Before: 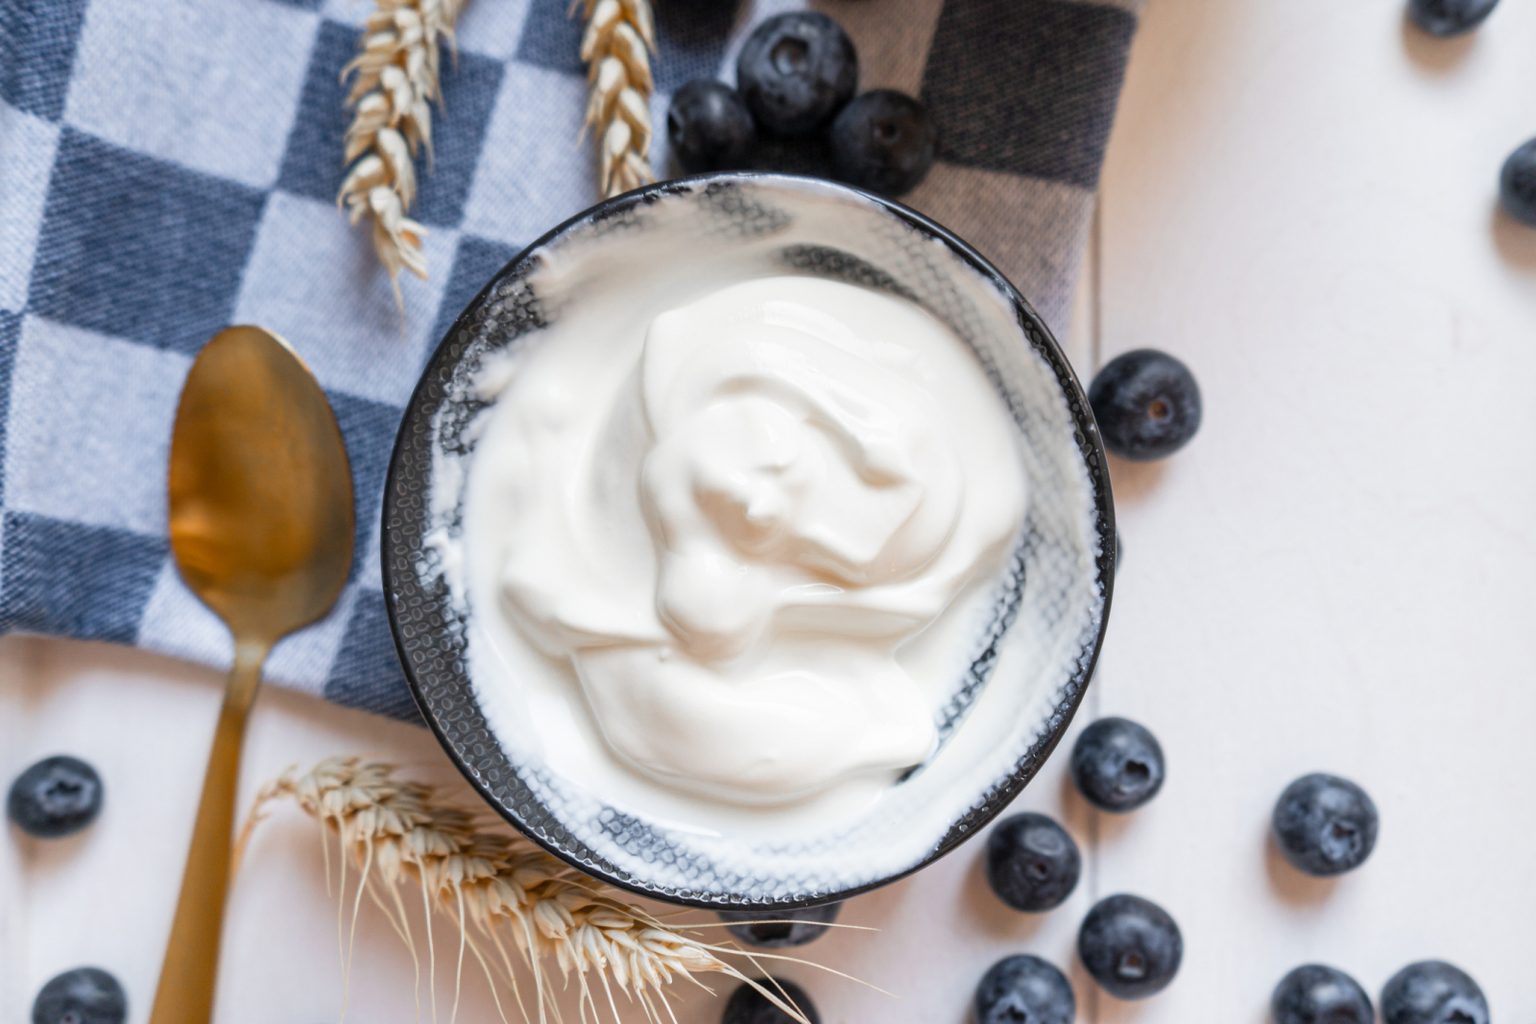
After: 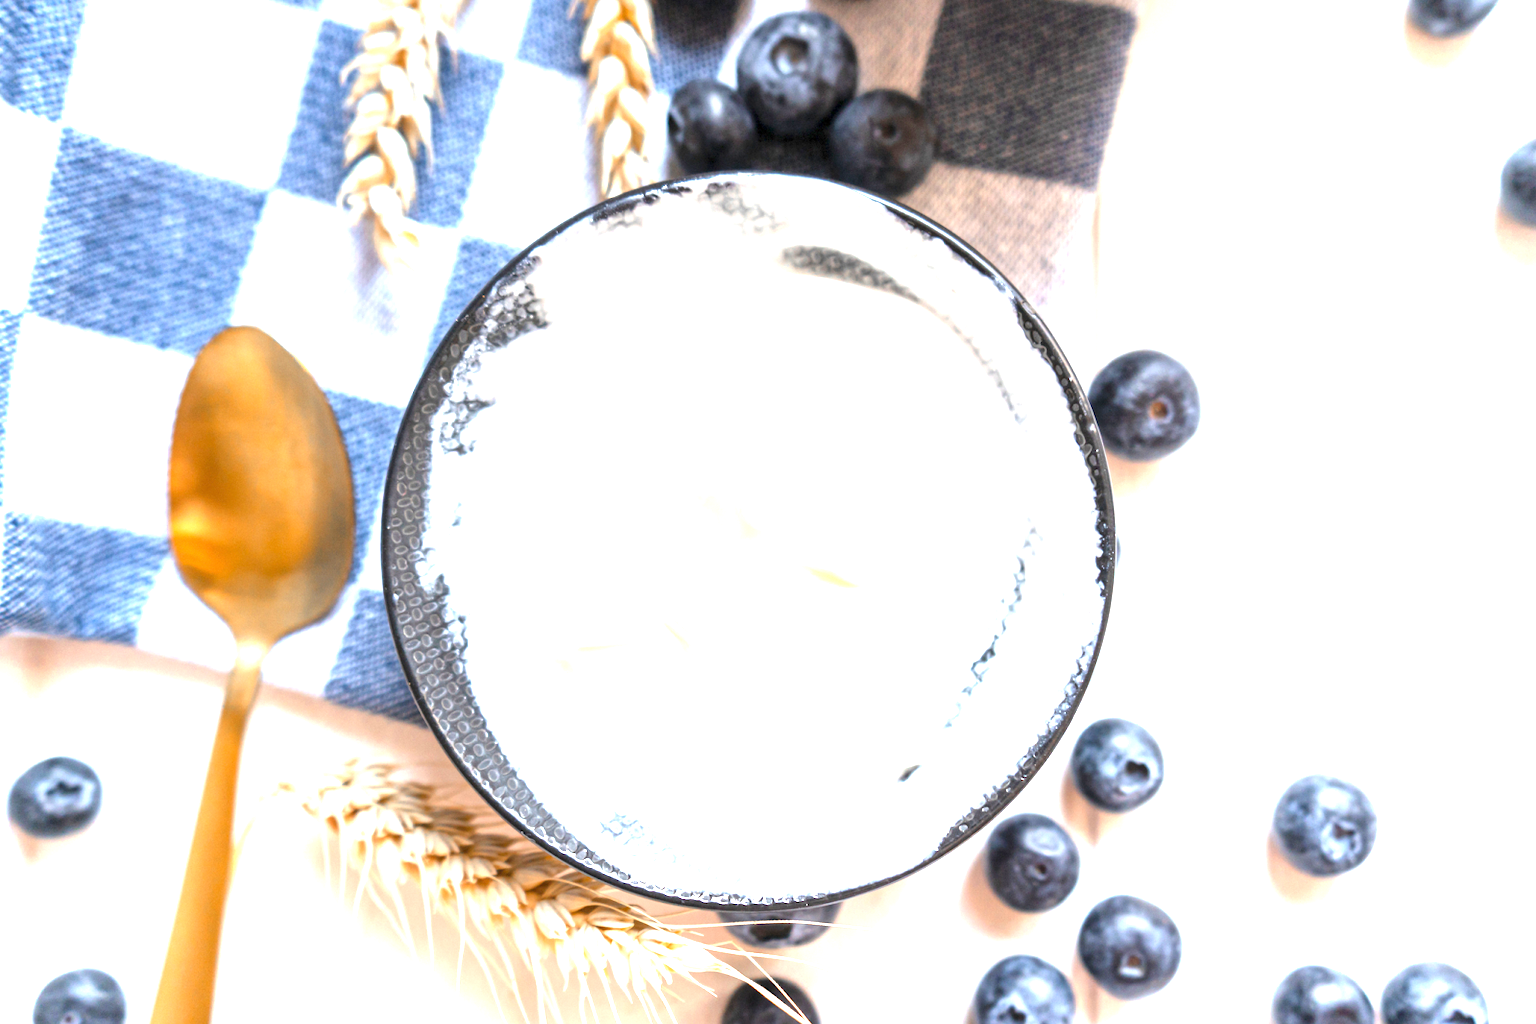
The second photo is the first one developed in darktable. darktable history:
exposure: exposure 2 EV, compensate highlight preservation false
color zones: curves: ch0 [(0.068, 0.464) (0.25, 0.5) (0.48, 0.508) (0.75, 0.536) (0.886, 0.476) (0.967, 0.456)]; ch1 [(0.066, 0.456) (0.25, 0.5) (0.616, 0.508) (0.746, 0.56) (0.934, 0.444)]
